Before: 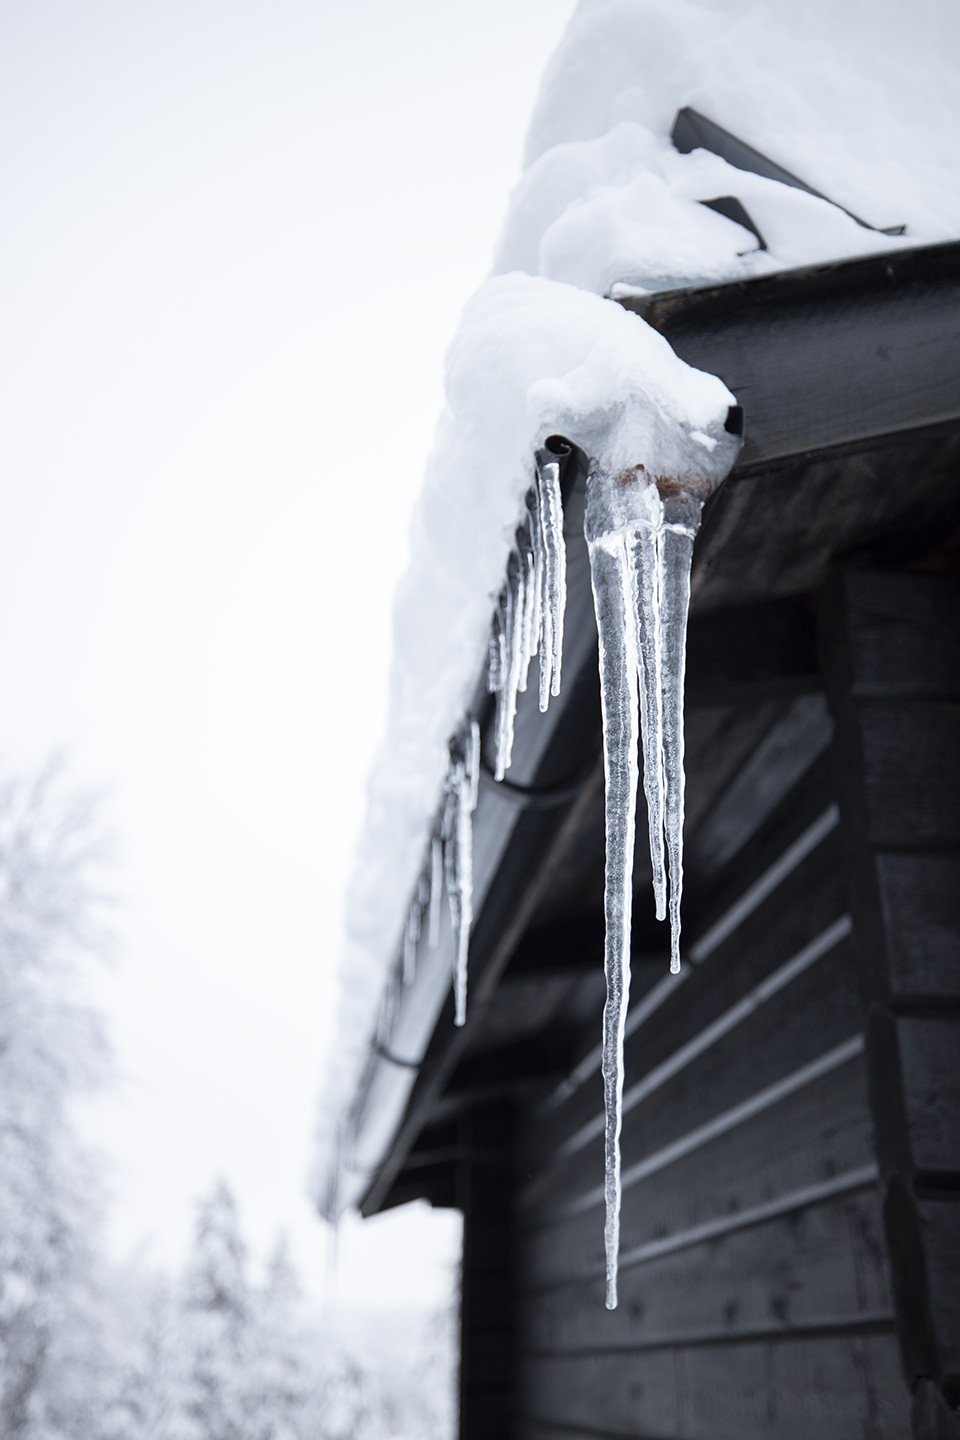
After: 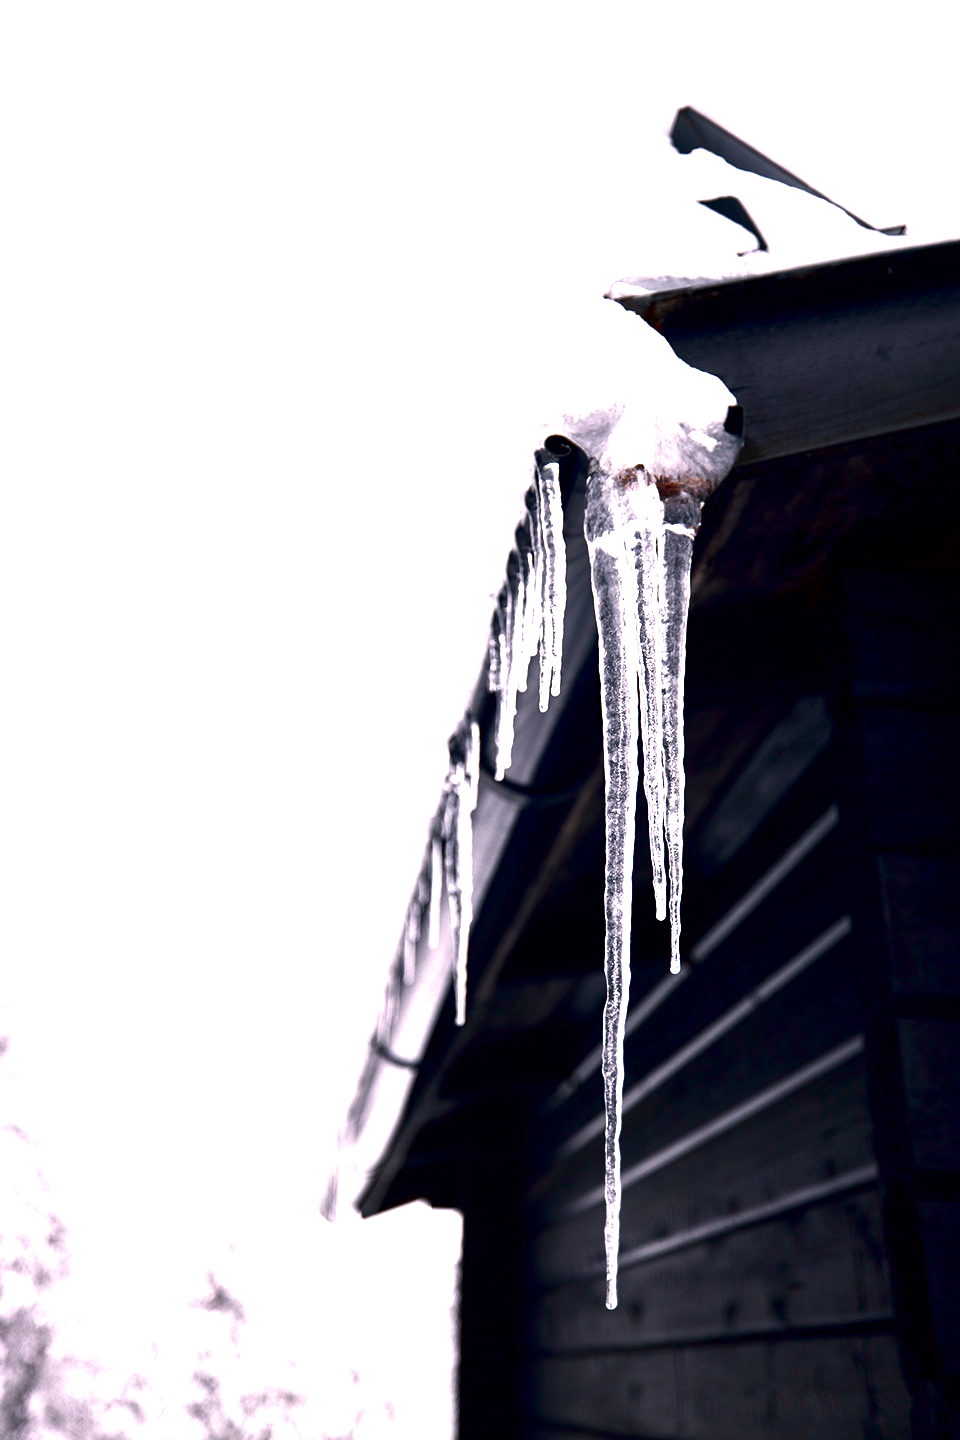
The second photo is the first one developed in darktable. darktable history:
contrast brightness saturation: brightness -0.5
color correction: highlights a* 14.5, highlights b* 4.77
exposure: black level correction 0.008, exposure 0.975 EV, compensate highlight preservation false
